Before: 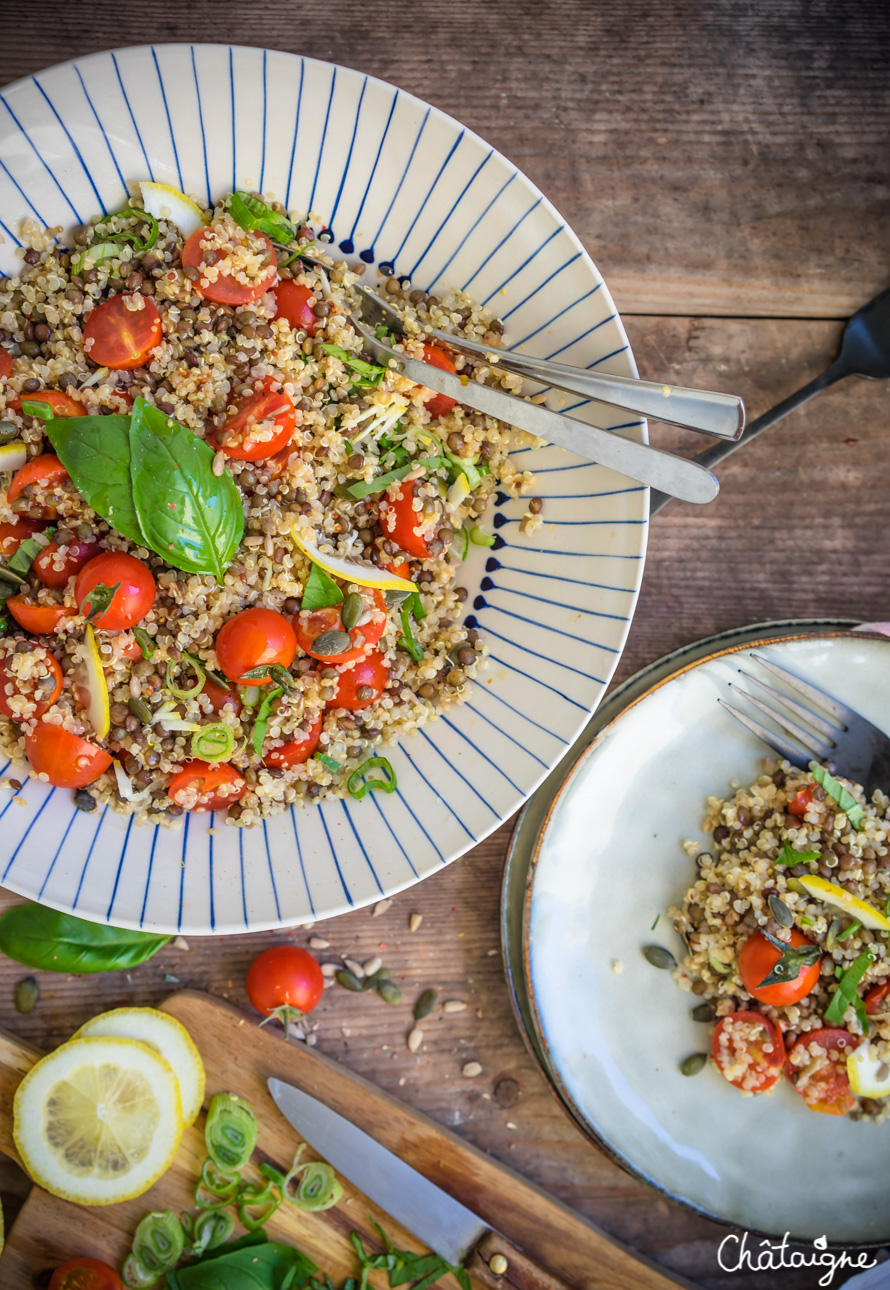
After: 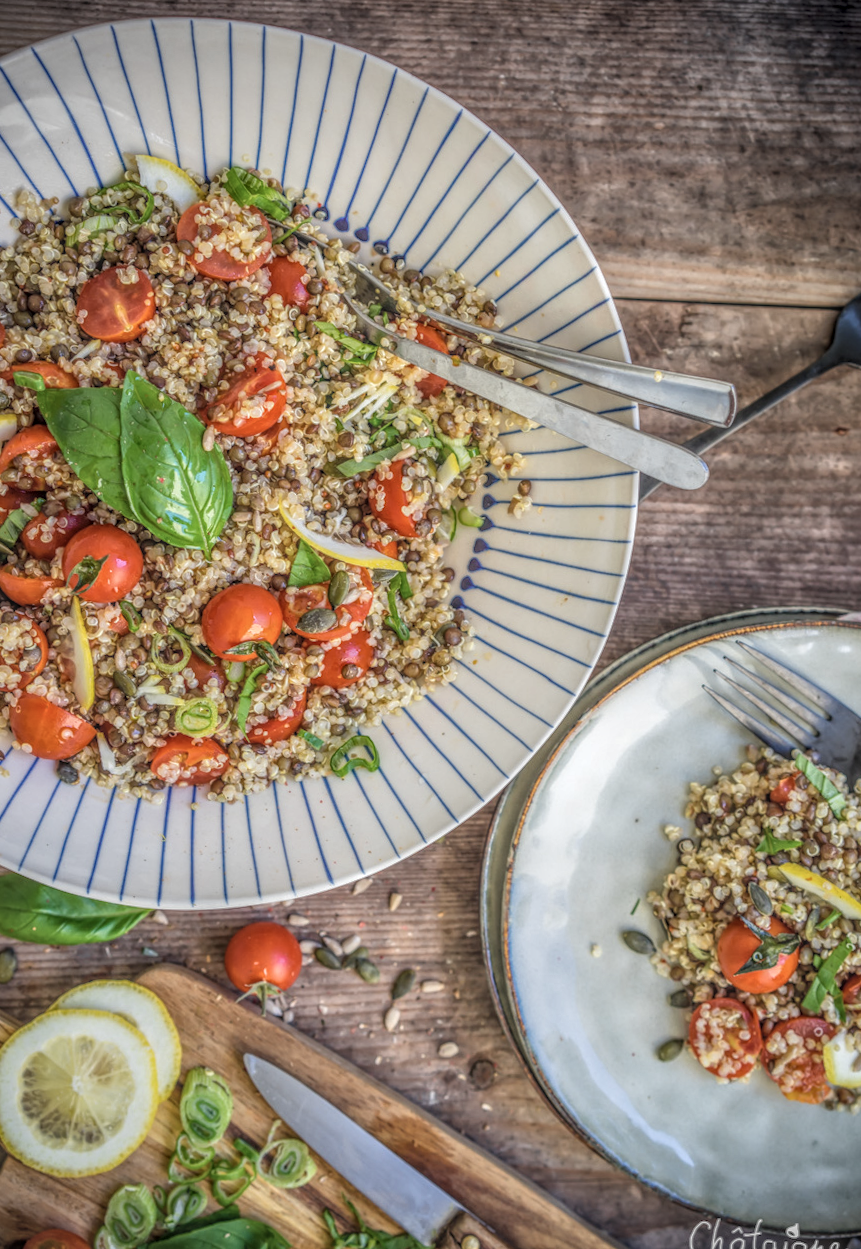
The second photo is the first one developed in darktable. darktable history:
local contrast: highlights 4%, shadows 4%, detail 200%, midtone range 0.243
crop and rotate: angle -1.3°
color correction: highlights b* -0.016, saturation 0.8
